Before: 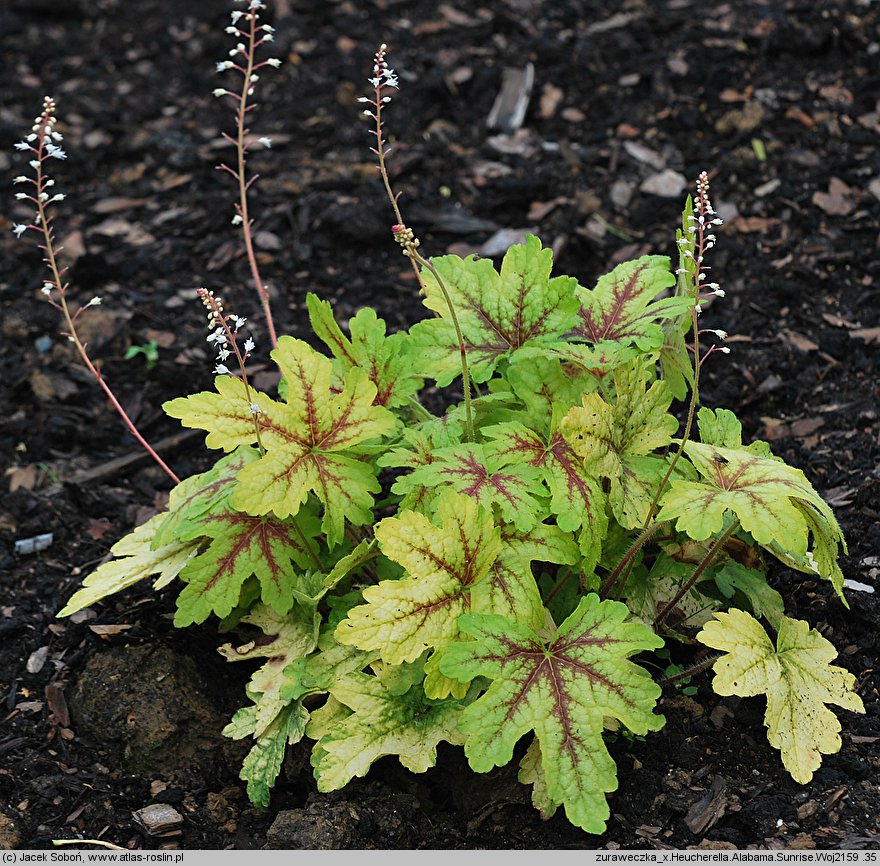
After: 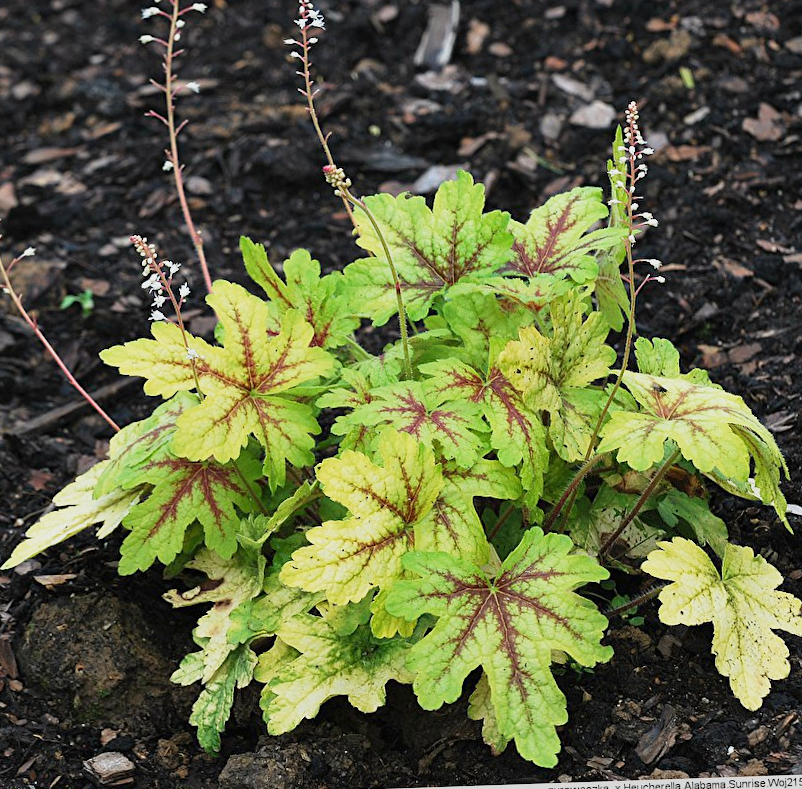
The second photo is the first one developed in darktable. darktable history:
base curve: curves: ch0 [(0, 0) (0.088, 0.125) (0.176, 0.251) (0.354, 0.501) (0.613, 0.749) (1, 0.877)], preserve colors none
crop and rotate: angle 1.96°, left 5.673%, top 5.673%
